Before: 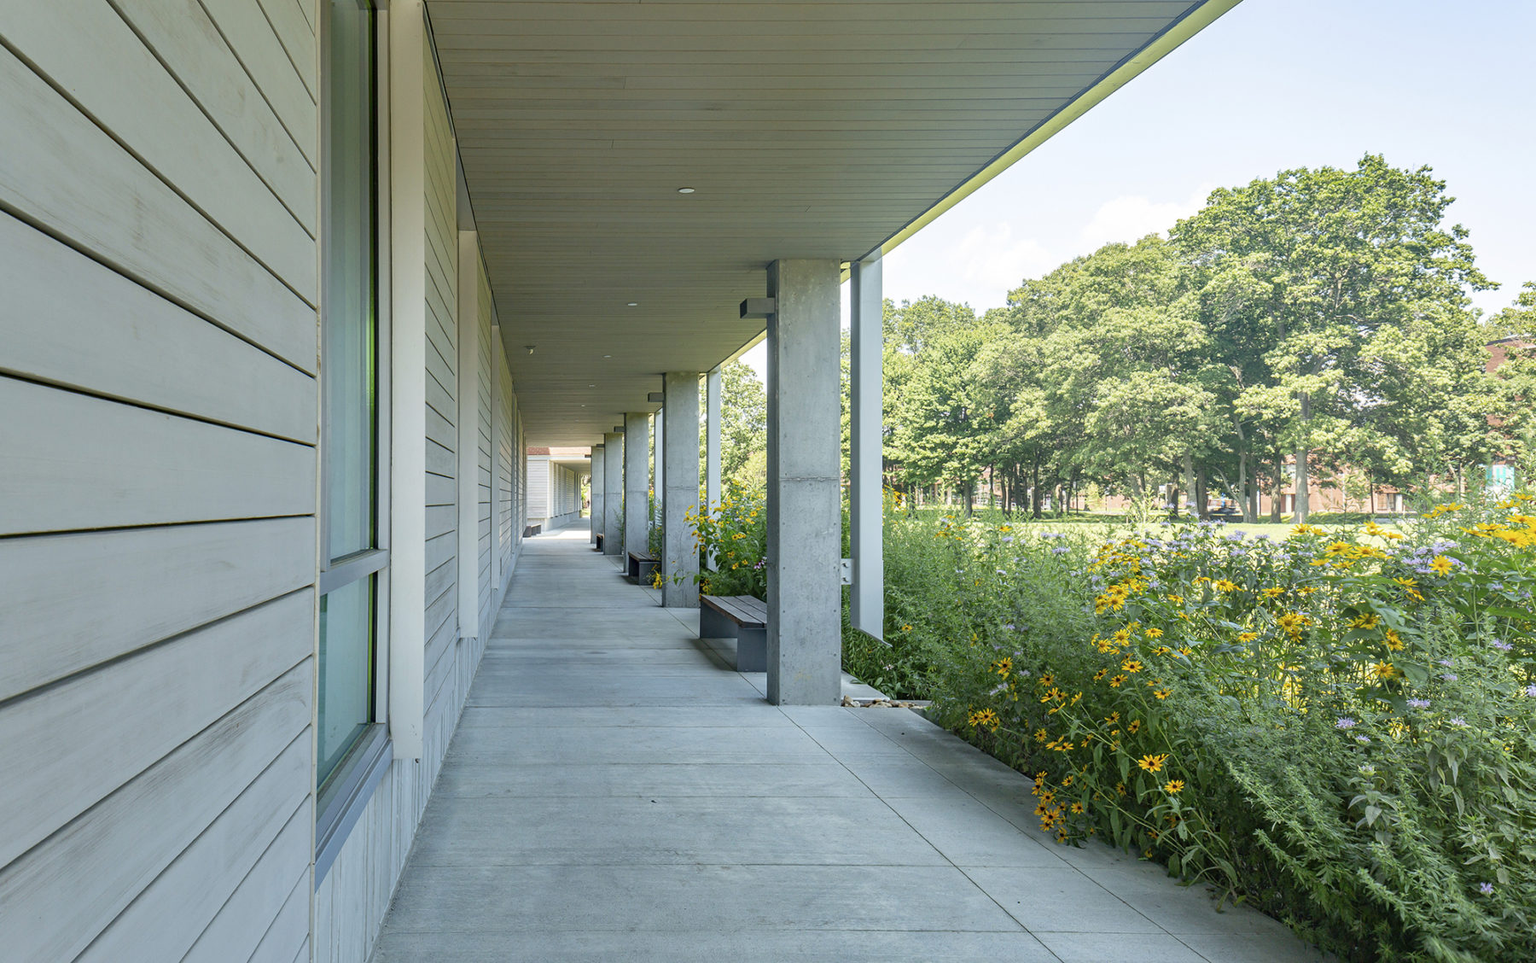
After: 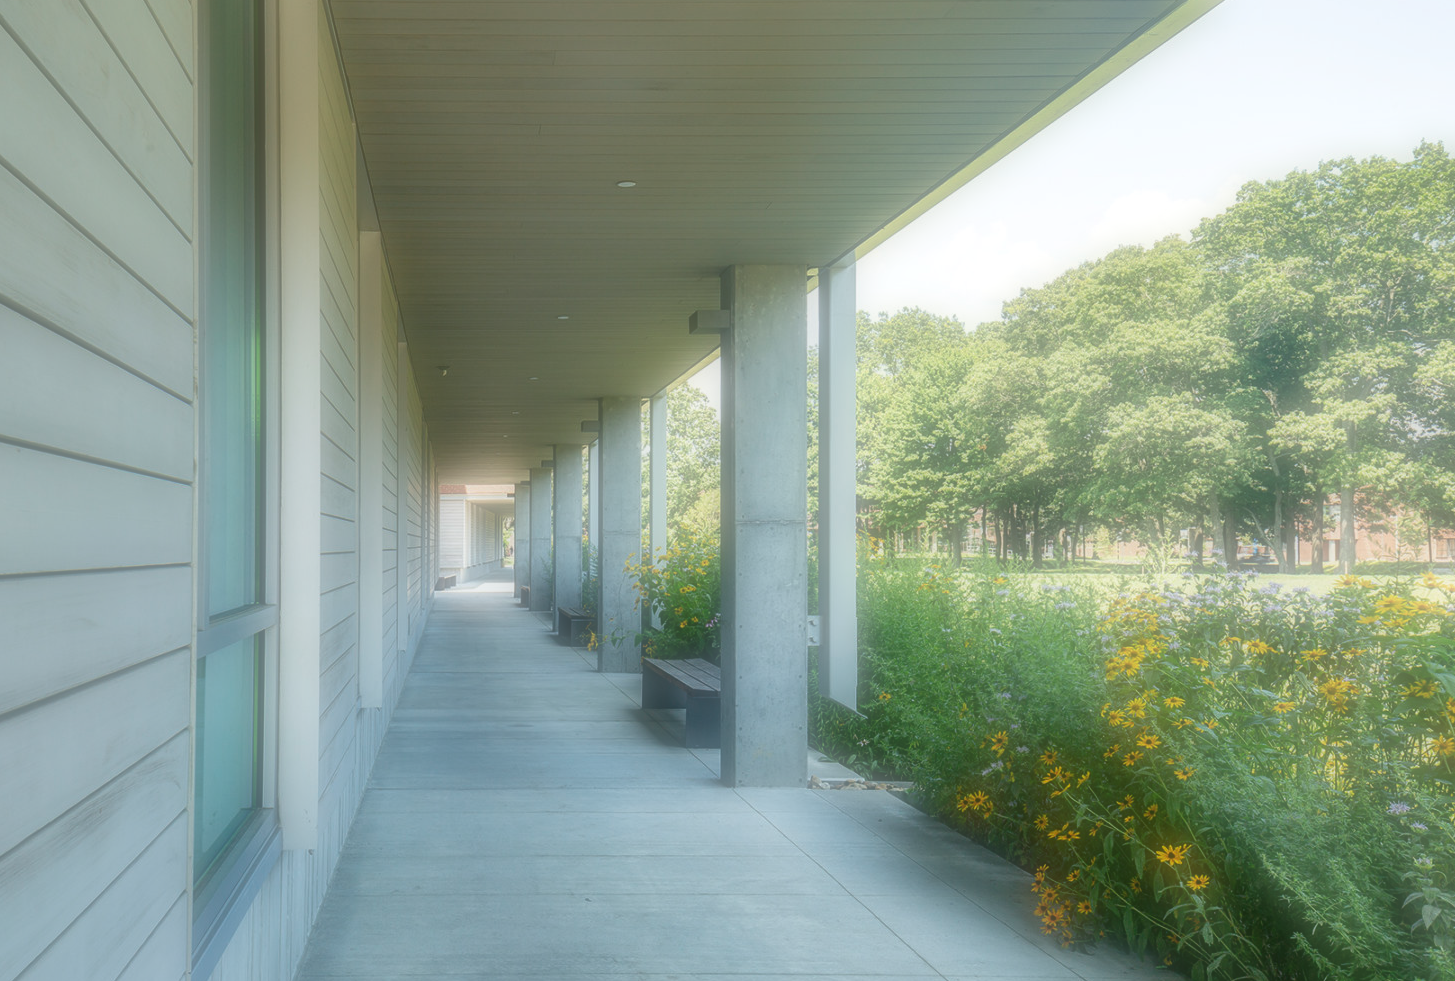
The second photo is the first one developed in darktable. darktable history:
crop: left 9.929%, top 3.475%, right 9.188%, bottom 9.529%
local contrast: highlights 100%, shadows 100%, detail 120%, midtone range 0.2
soften: on, module defaults
white balance: emerald 1
